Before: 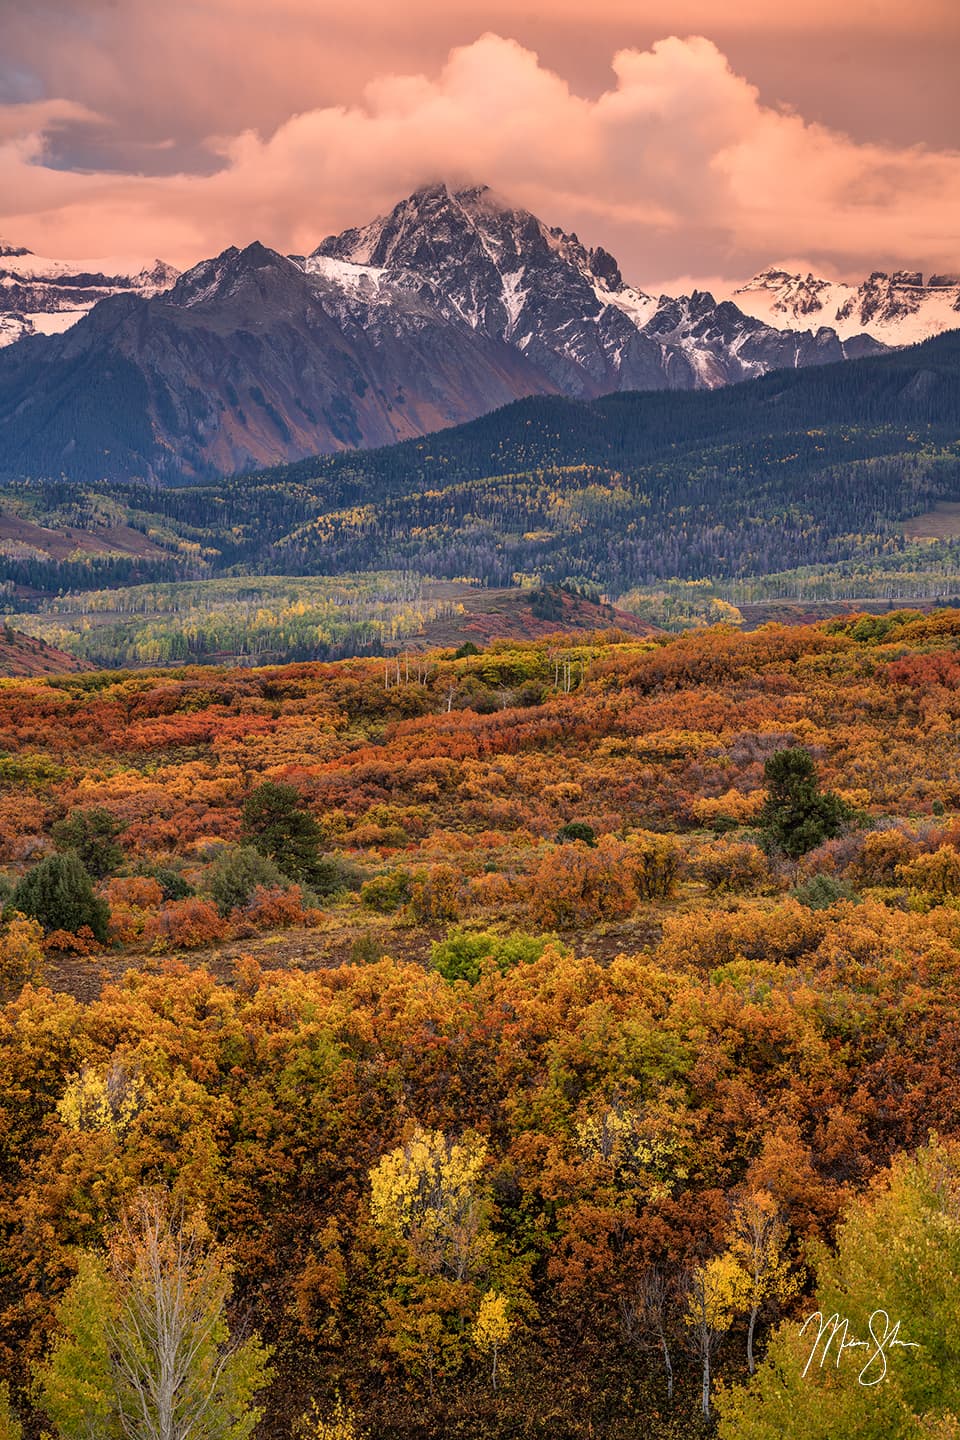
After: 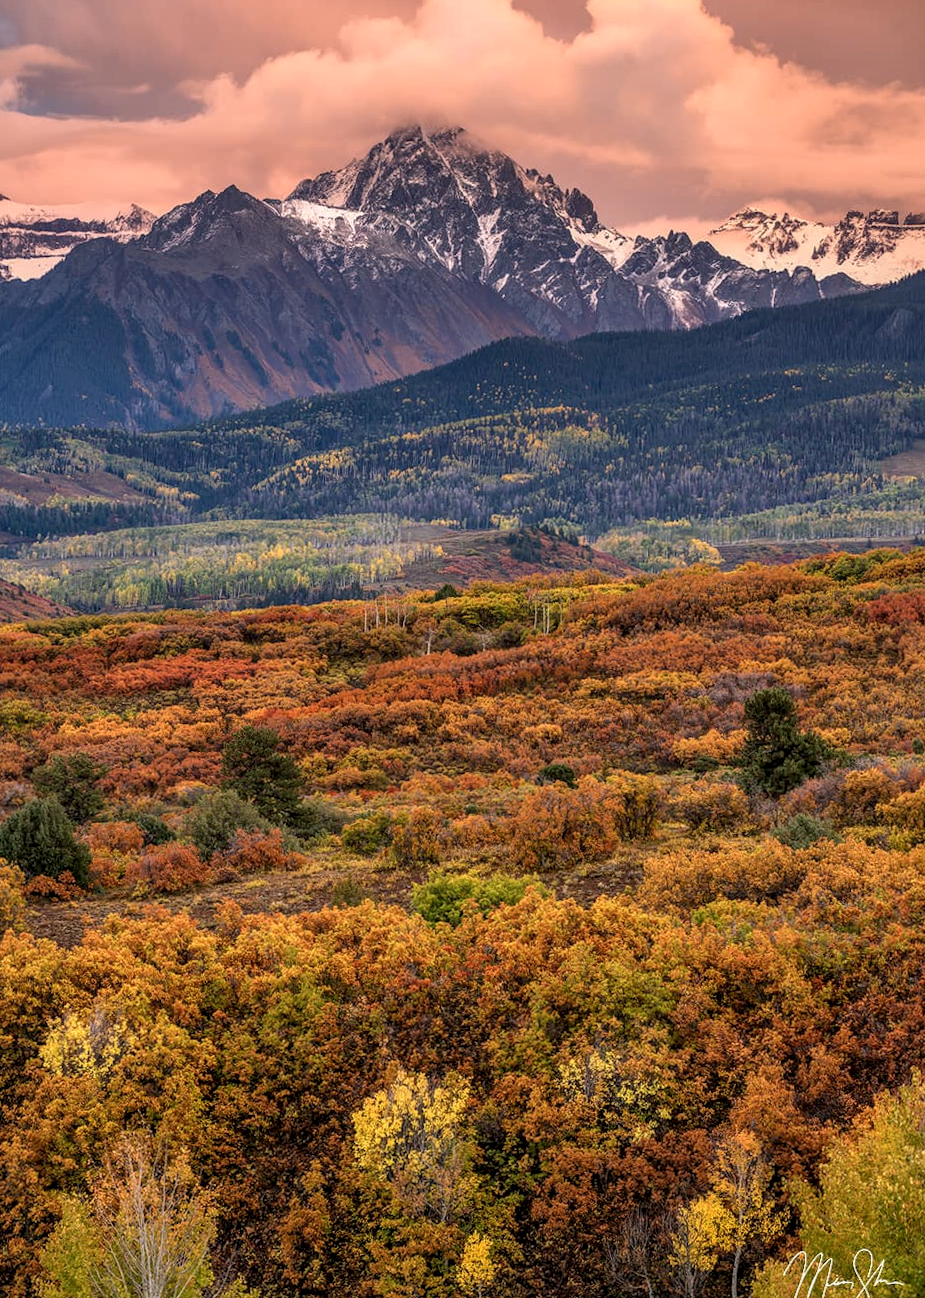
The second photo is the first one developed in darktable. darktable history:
local contrast: on, module defaults
rotate and perspective: rotation -0.45°, automatic cropping original format, crop left 0.008, crop right 0.992, crop top 0.012, crop bottom 0.988
crop: left 1.964%, top 3.251%, right 1.122%, bottom 4.933%
